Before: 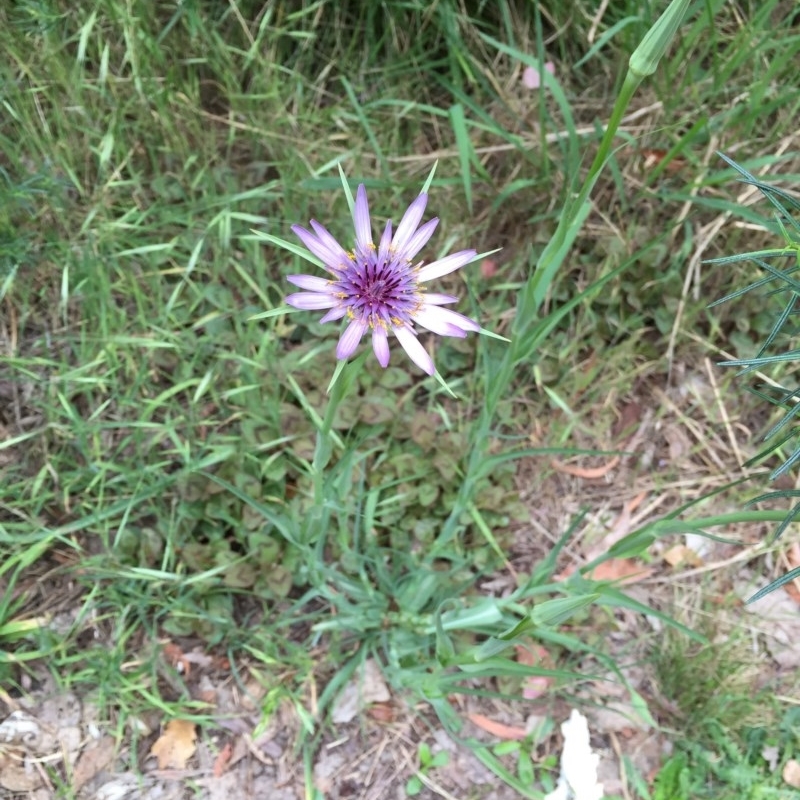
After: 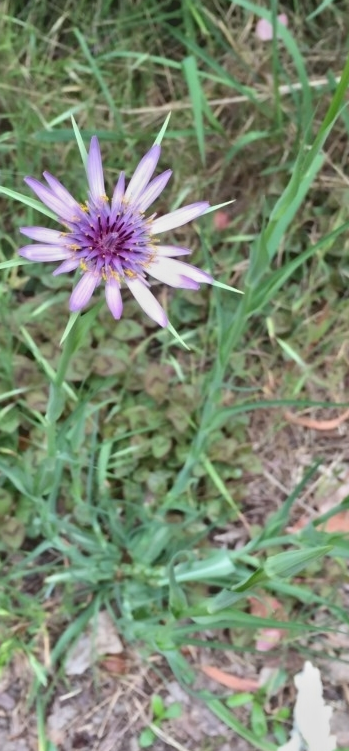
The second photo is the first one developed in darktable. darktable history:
contrast brightness saturation: contrast -0.278
crop: left 33.406%, top 6.08%, right 22.918%
contrast equalizer: y [[0.511, 0.558, 0.631, 0.632, 0.559, 0.512], [0.5 ×6], [0.507, 0.559, 0.627, 0.644, 0.647, 0.647], [0 ×6], [0 ×6]]
